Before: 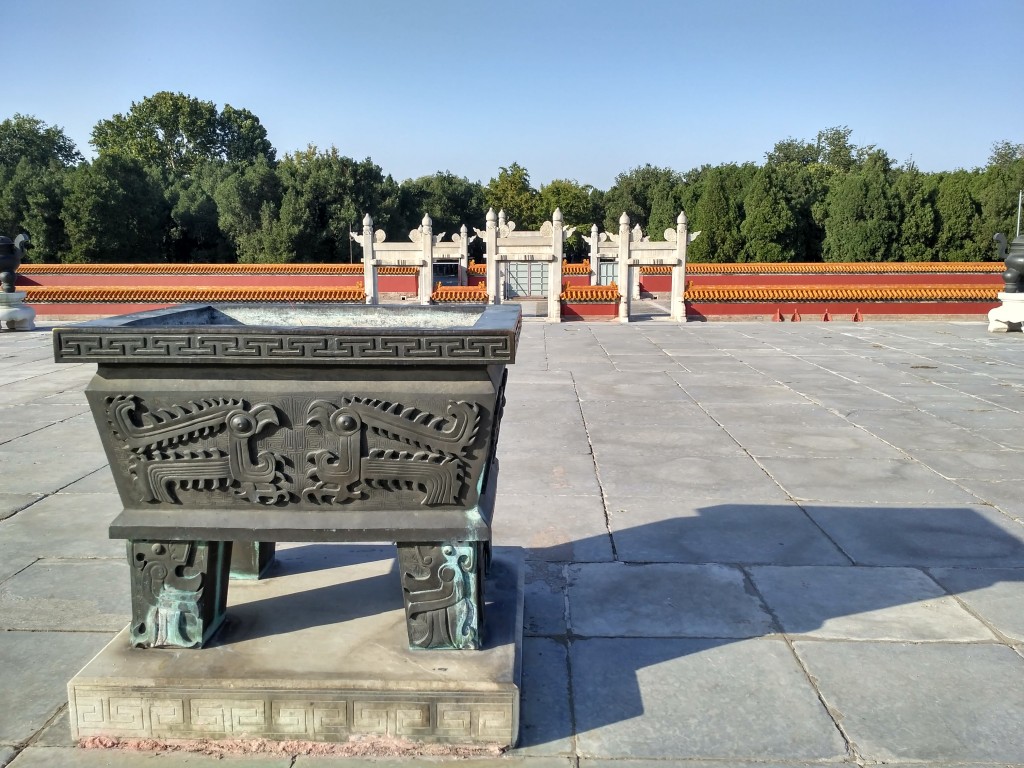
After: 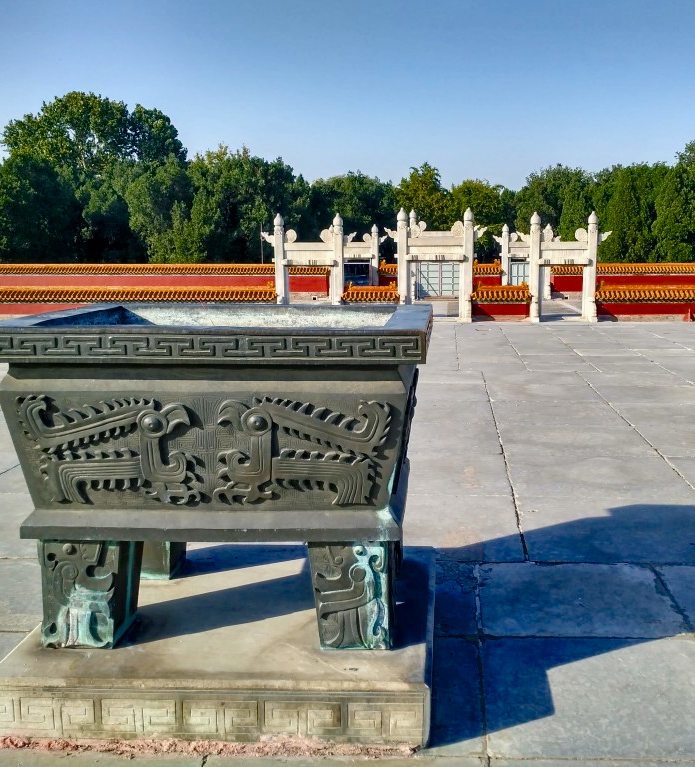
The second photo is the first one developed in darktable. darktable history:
crop and rotate: left 8.735%, right 23.298%
shadows and highlights: shadows 43.78, white point adjustment -1.42, soften with gaussian
color balance rgb: shadows lift › chroma 2.041%, shadows lift › hue 217.74°, perceptual saturation grading › global saturation 20%, perceptual saturation grading › highlights -14.153%, perceptual saturation grading › shadows 49.555%, global vibrance -1.493%, saturation formula JzAzBz (2021)
